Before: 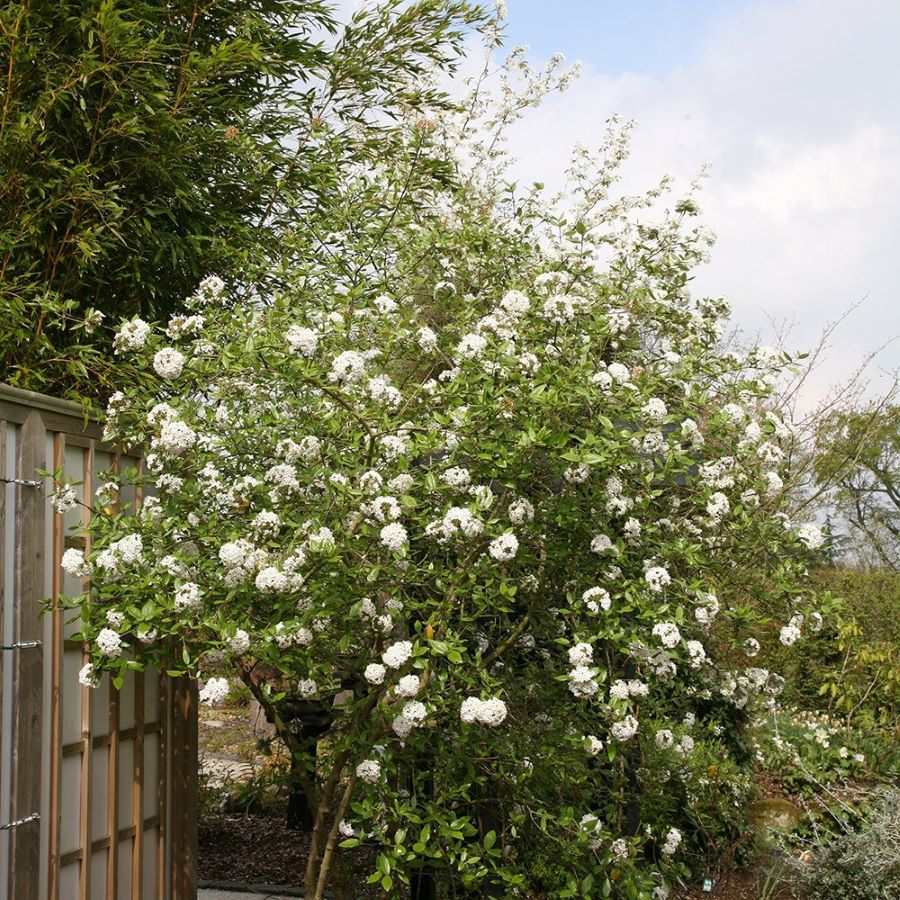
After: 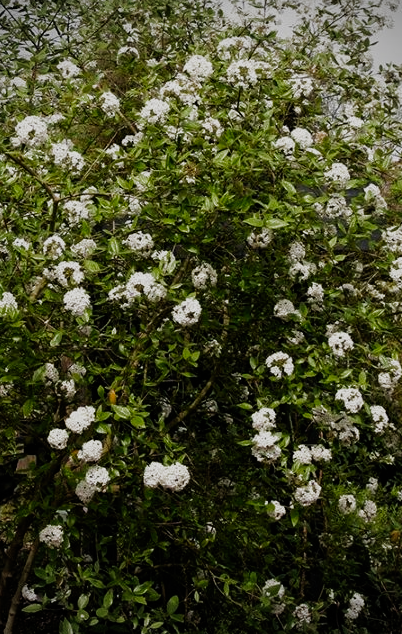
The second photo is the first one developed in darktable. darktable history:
crop: left 35.325%, top 26.129%, right 19.927%, bottom 3.376%
filmic rgb: black relative exposure -7.96 EV, white relative exposure 2.19 EV, threshold 3.05 EV, hardness 7.03, add noise in highlights 0.001, preserve chrominance no, color science v3 (2019), use custom middle-gray values true, contrast in highlights soft, enable highlight reconstruction true
exposure: black level correction 0, exposure -0.741 EV, compensate highlight preservation false
vignetting: brightness -0.698
